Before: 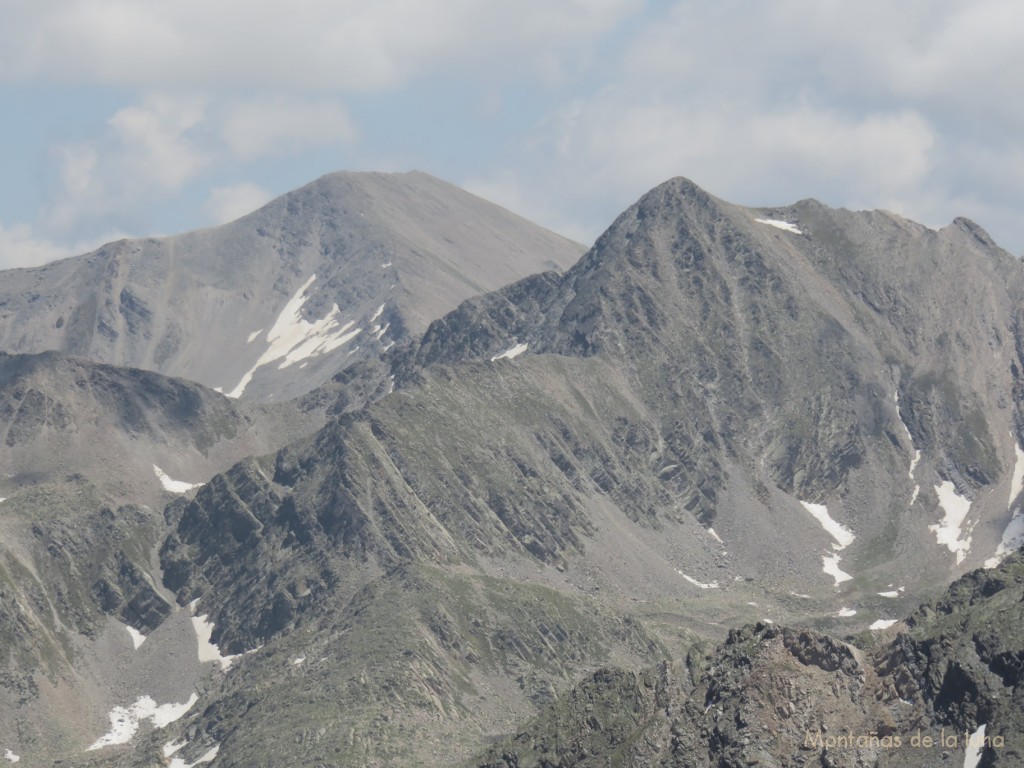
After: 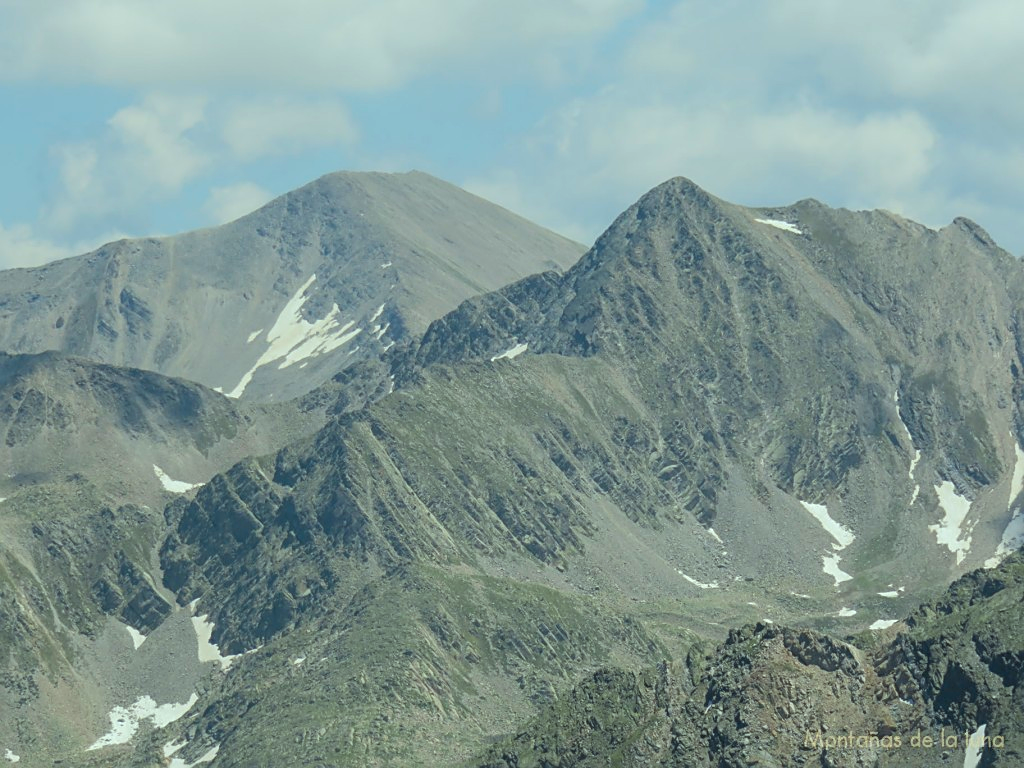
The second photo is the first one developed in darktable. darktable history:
sharpen: on, module defaults
local contrast: detail 109%
levels: mode automatic, levels [0.016, 0.492, 0.969]
color correction: highlights a* -7.28, highlights b* 1.19, shadows a* -2.92, saturation 1.42
